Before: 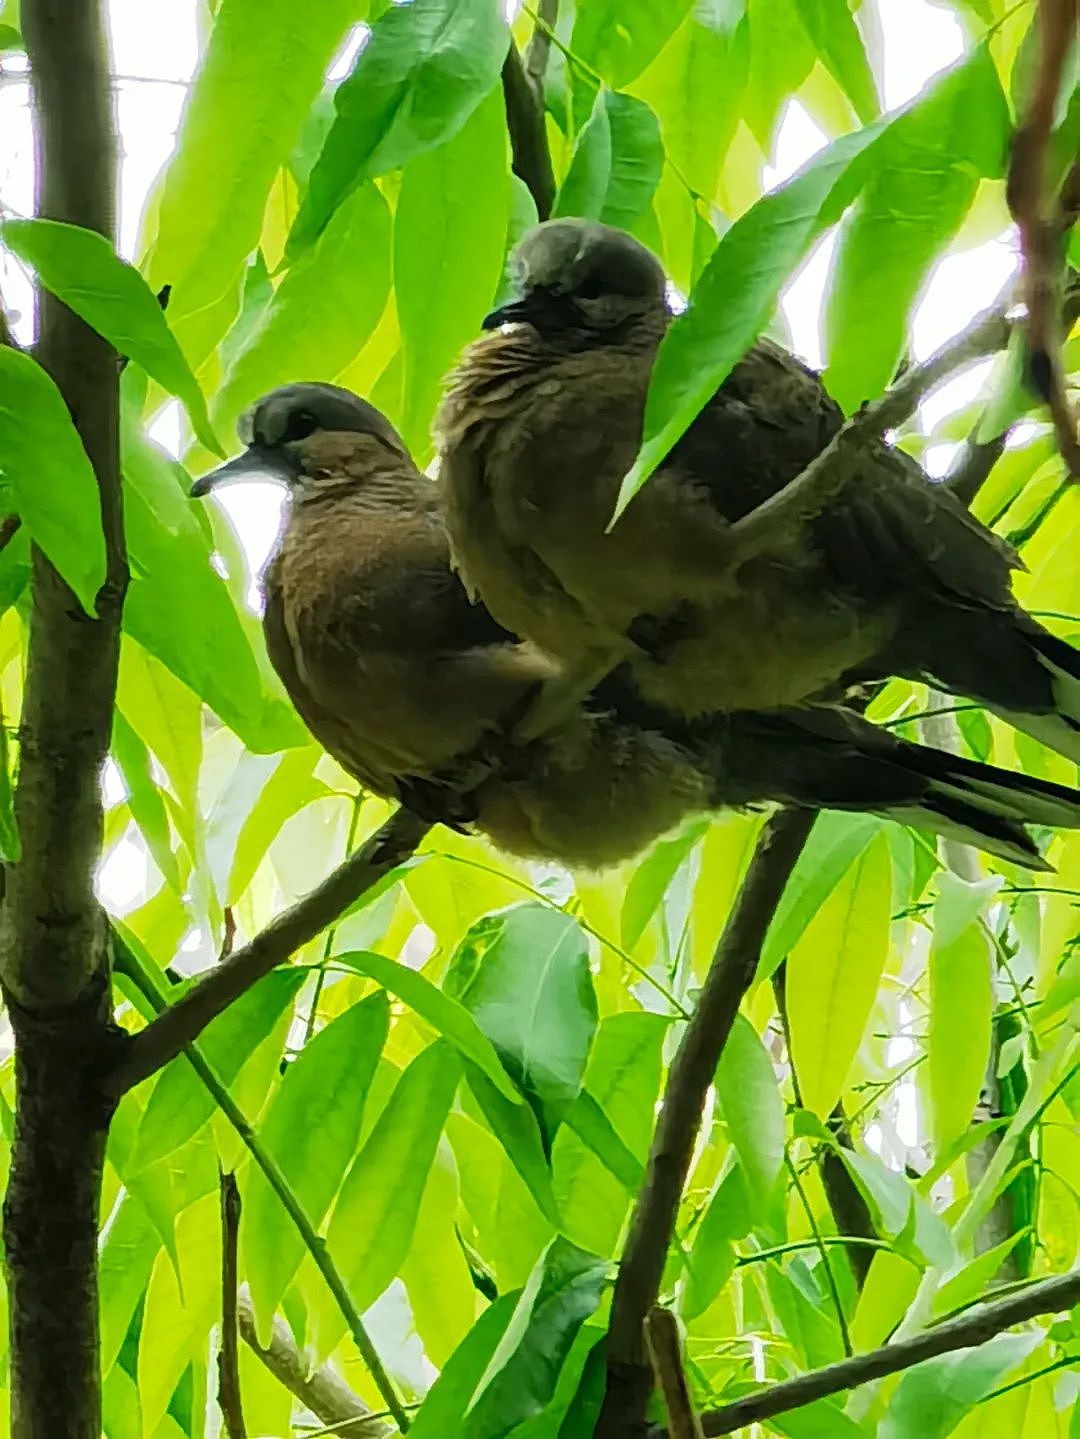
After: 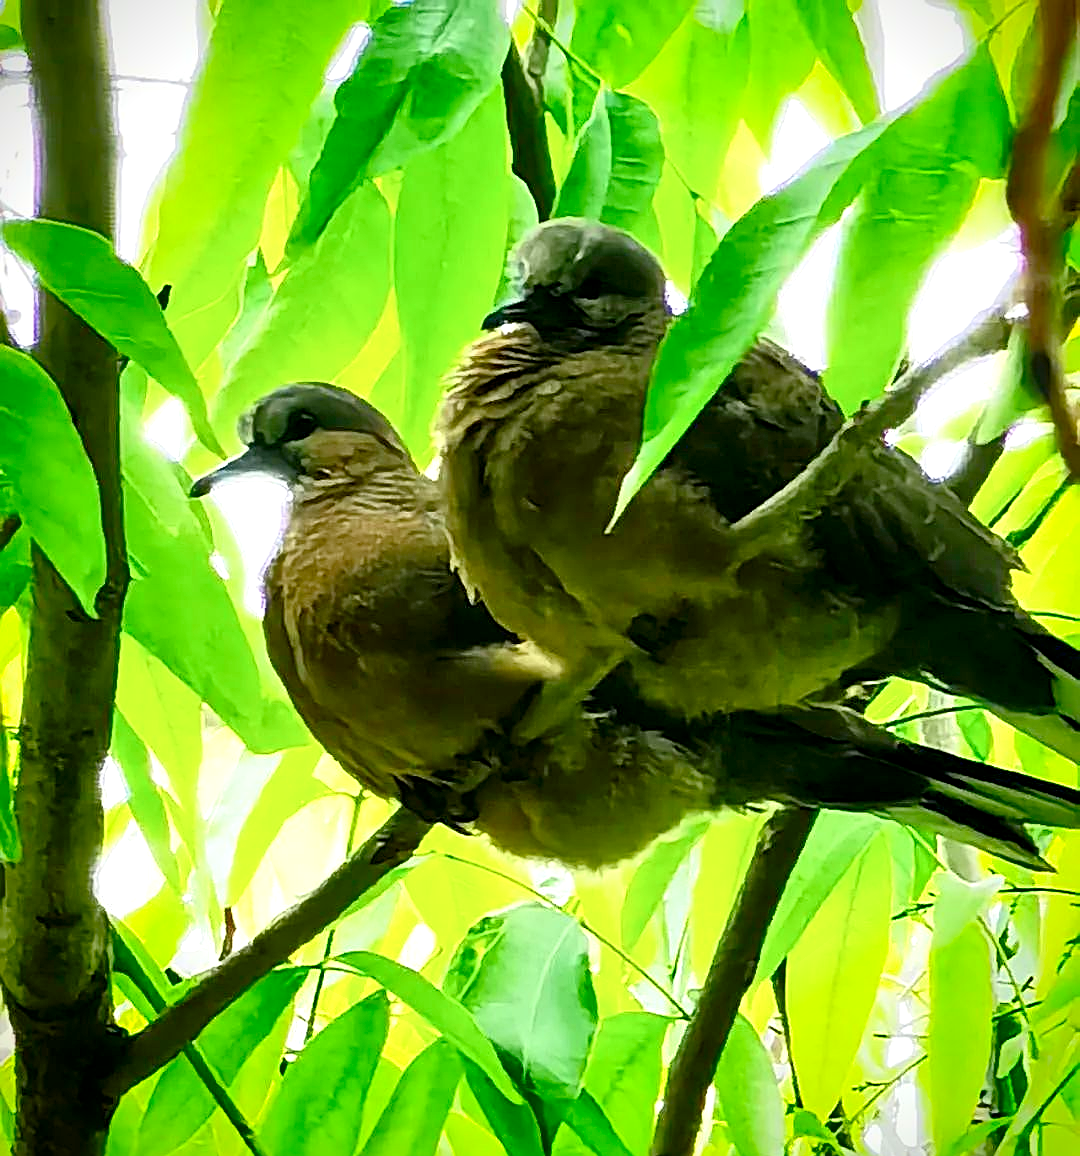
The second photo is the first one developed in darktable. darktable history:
exposure: exposure 0.378 EV, compensate exposure bias true, compensate highlight preservation false
color balance rgb: highlights gain › luminance 14.985%, global offset › luminance -0.391%, perceptual saturation grading › global saturation 0.589%, perceptual saturation grading › highlights -18.873%, perceptual saturation grading › mid-tones 6.949%, perceptual saturation grading › shadows 27.244%
contrast brightness saturation: contrast 0.206, brightness -0.112, saturation 0.213
tone equalizer: -7 EV 0.141 EV, -6 EV 0.624 EV, -5 EV 1.17 EV, -4 EV 1.36 EV, -3 EV 1.15 EV, -2 EV 0.6 EV, -1 EV 0.165 EV
sharpen: on, module defaults
crop: bottom 19.643%
vignetting: saturation 0.383, unbound false
